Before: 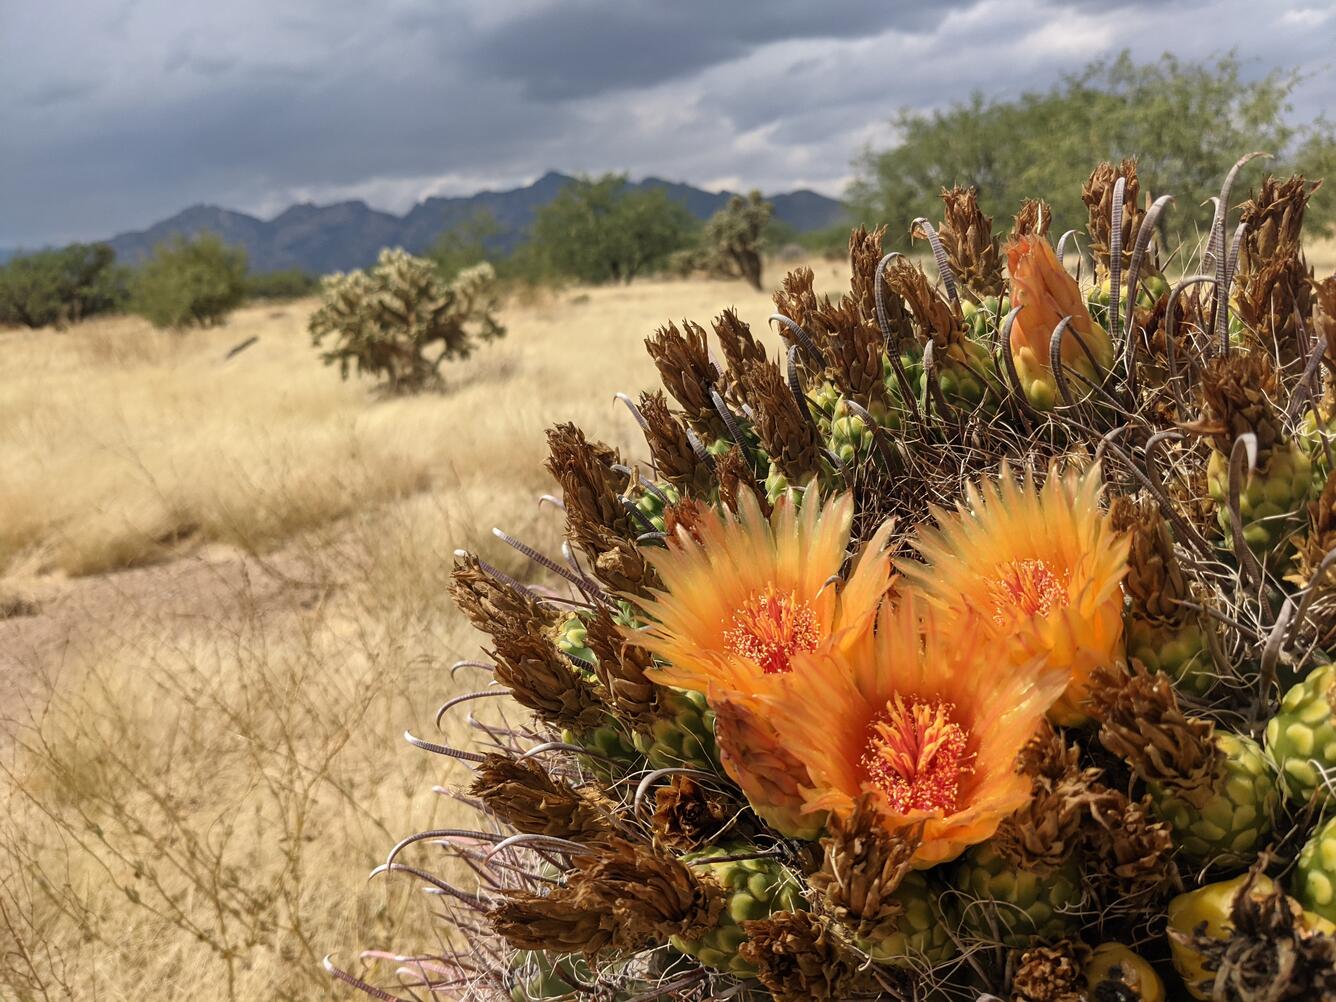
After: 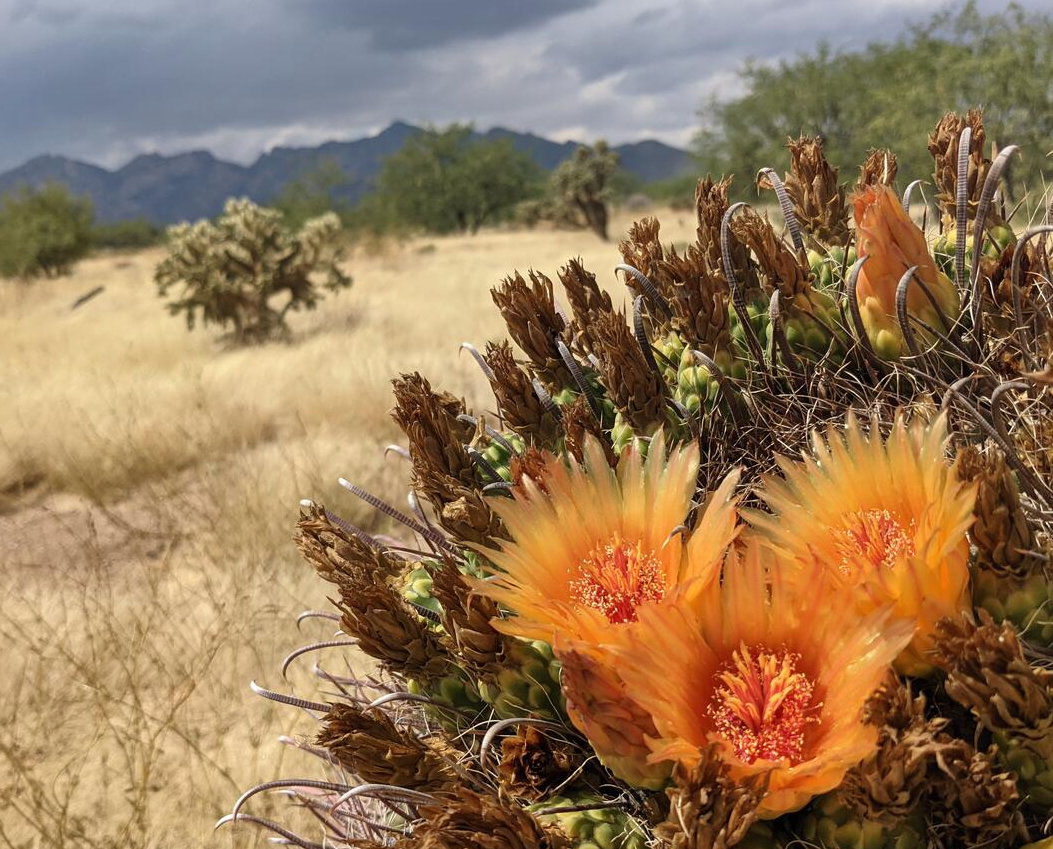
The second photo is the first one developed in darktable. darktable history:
shadows and highlights: shadows 35.24, highlights -35.19, soften with gaussian
crop: left 11.583%, top 5.037%, right 9.575%, bottom 10.208%
color correction: highlights a* -0.18, highlights b* -0.09
